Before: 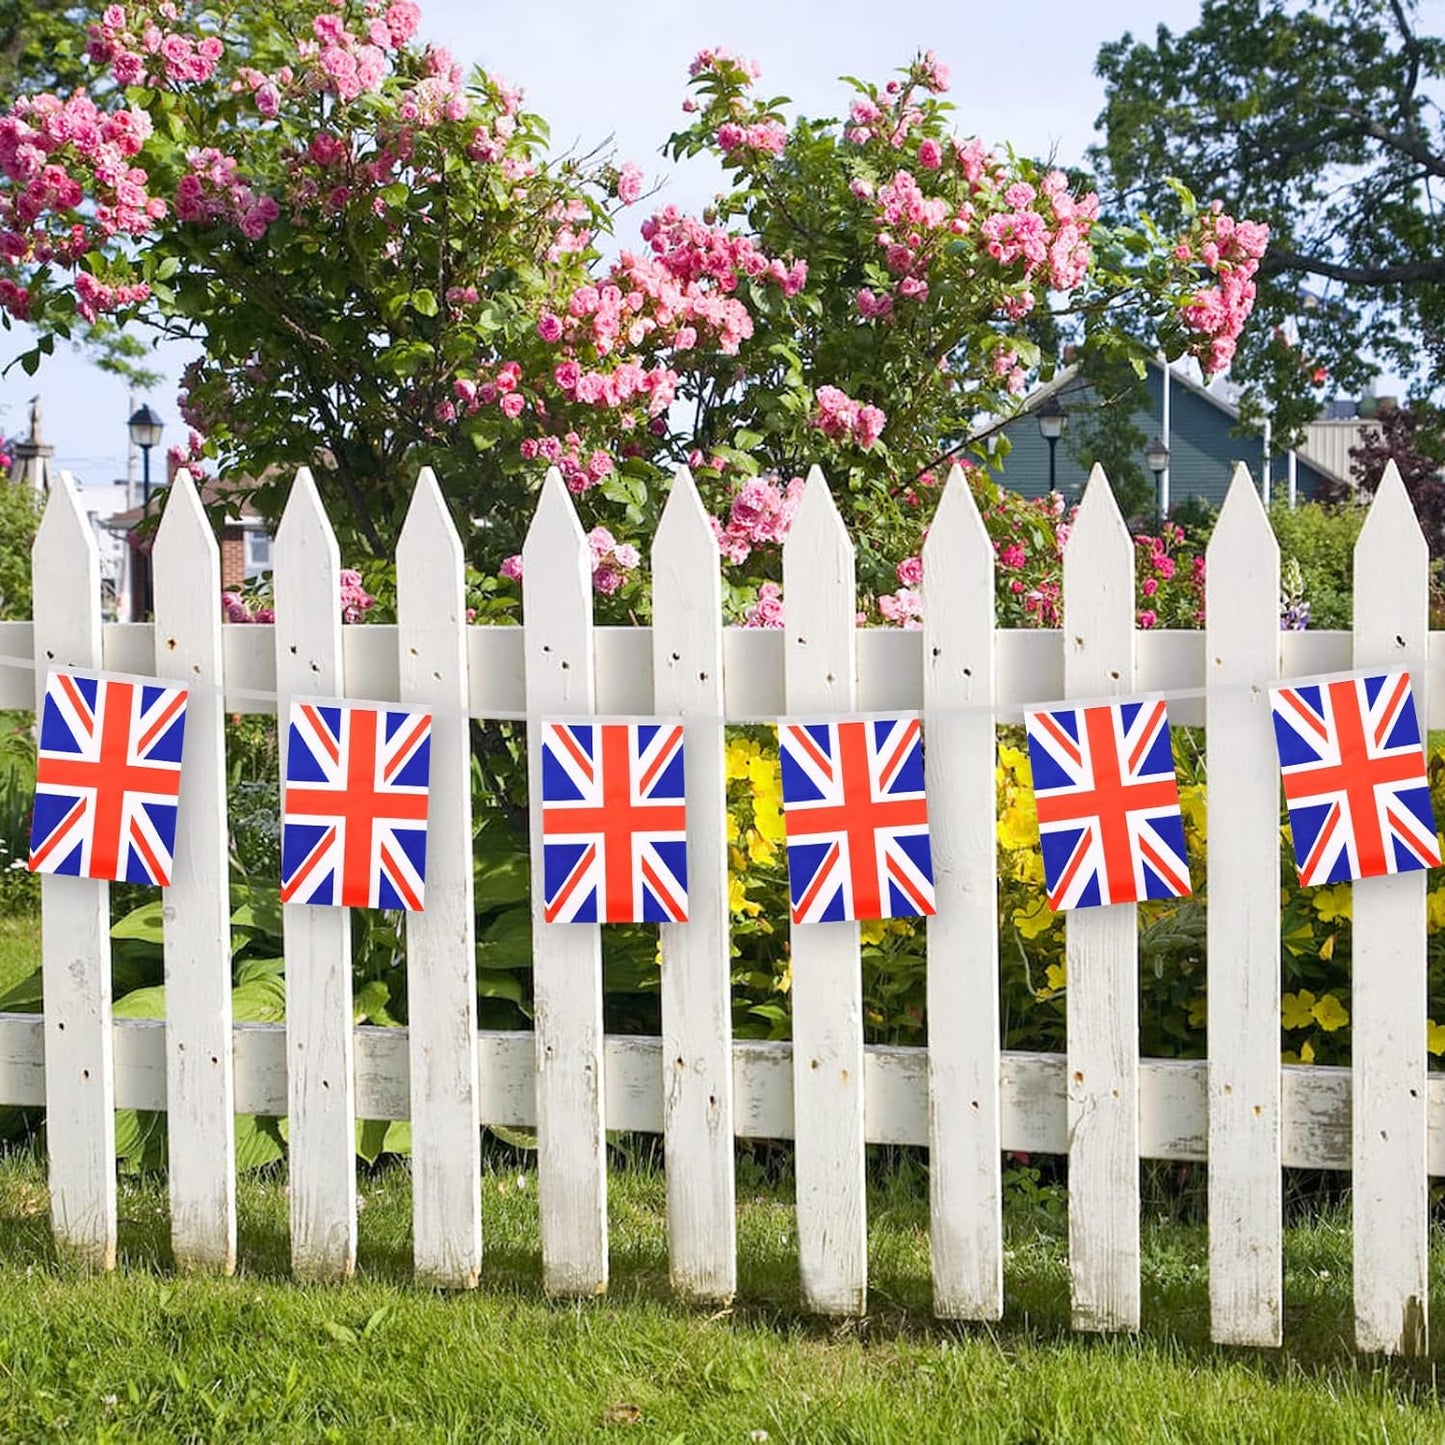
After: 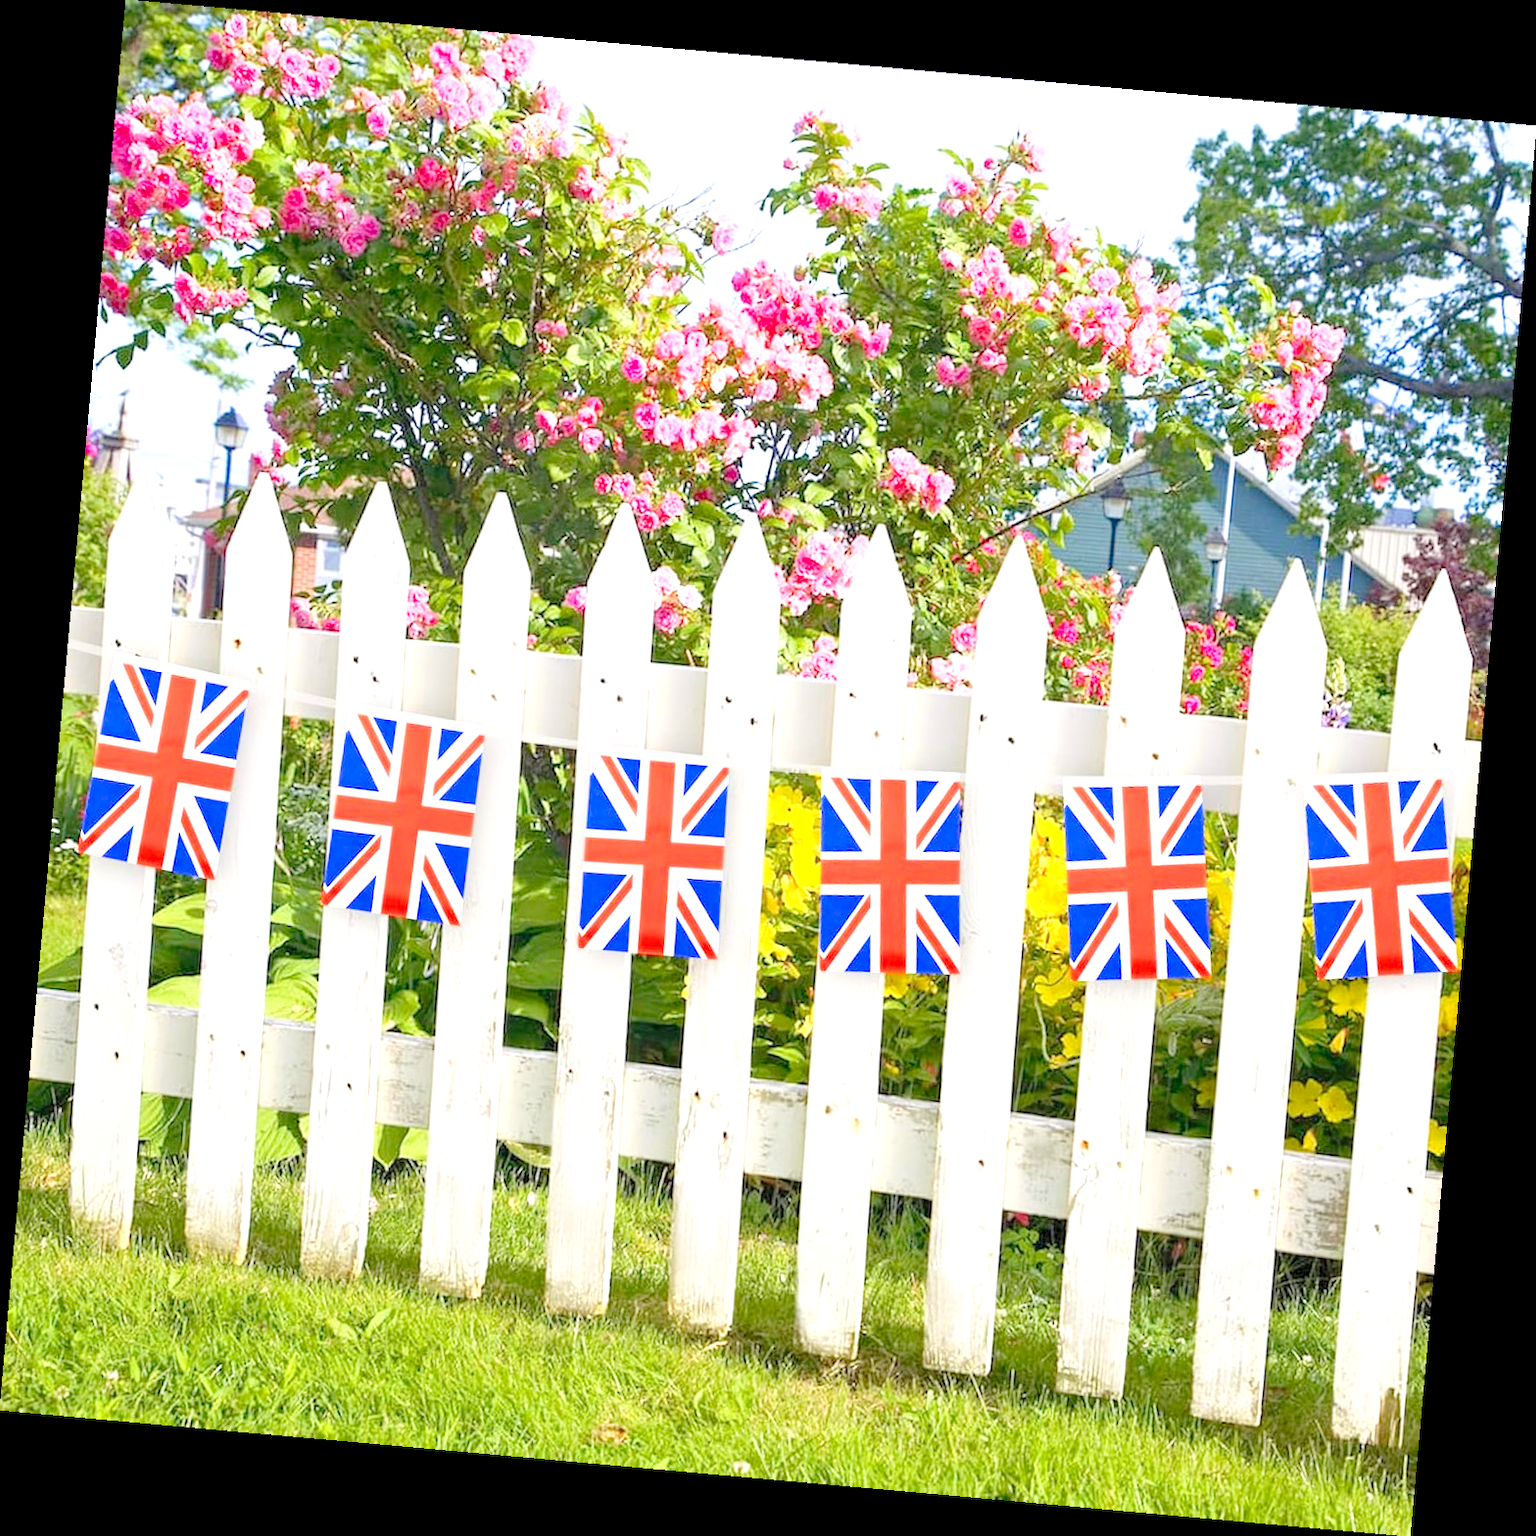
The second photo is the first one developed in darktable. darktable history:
levels: levels [0.008, 0.318, 0.836]
rotate and perspective: rotation 5.12°, automatic cropping off
tone equalizer: on, module defaults
